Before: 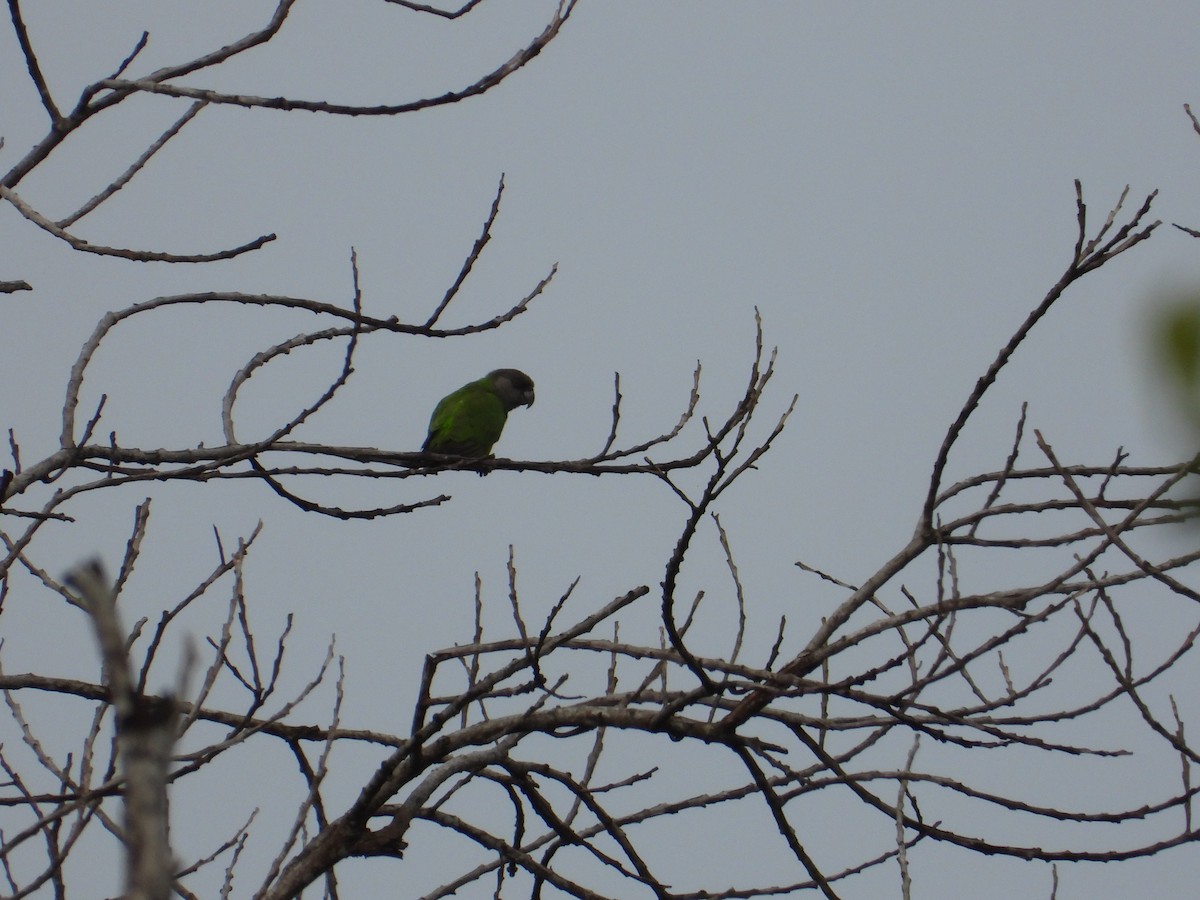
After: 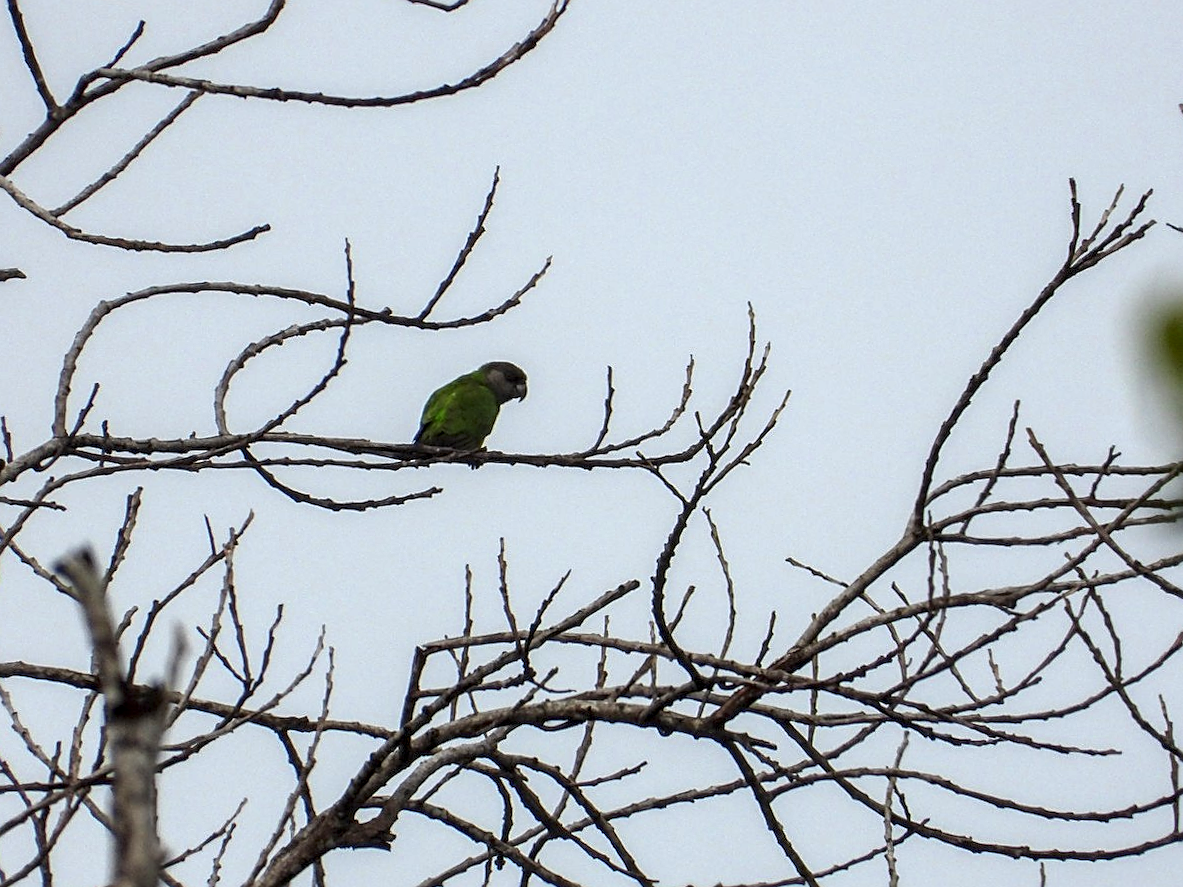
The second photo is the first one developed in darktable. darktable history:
sharpen: on, module defaults
local contrast: highlights 60%, shadows 61%, detail 160%
crop and rotate: angle -0.586°
exposure: black level correction 0, exposure 1.103 EV, compensate exposure bias true, compensate highlight preservation false
